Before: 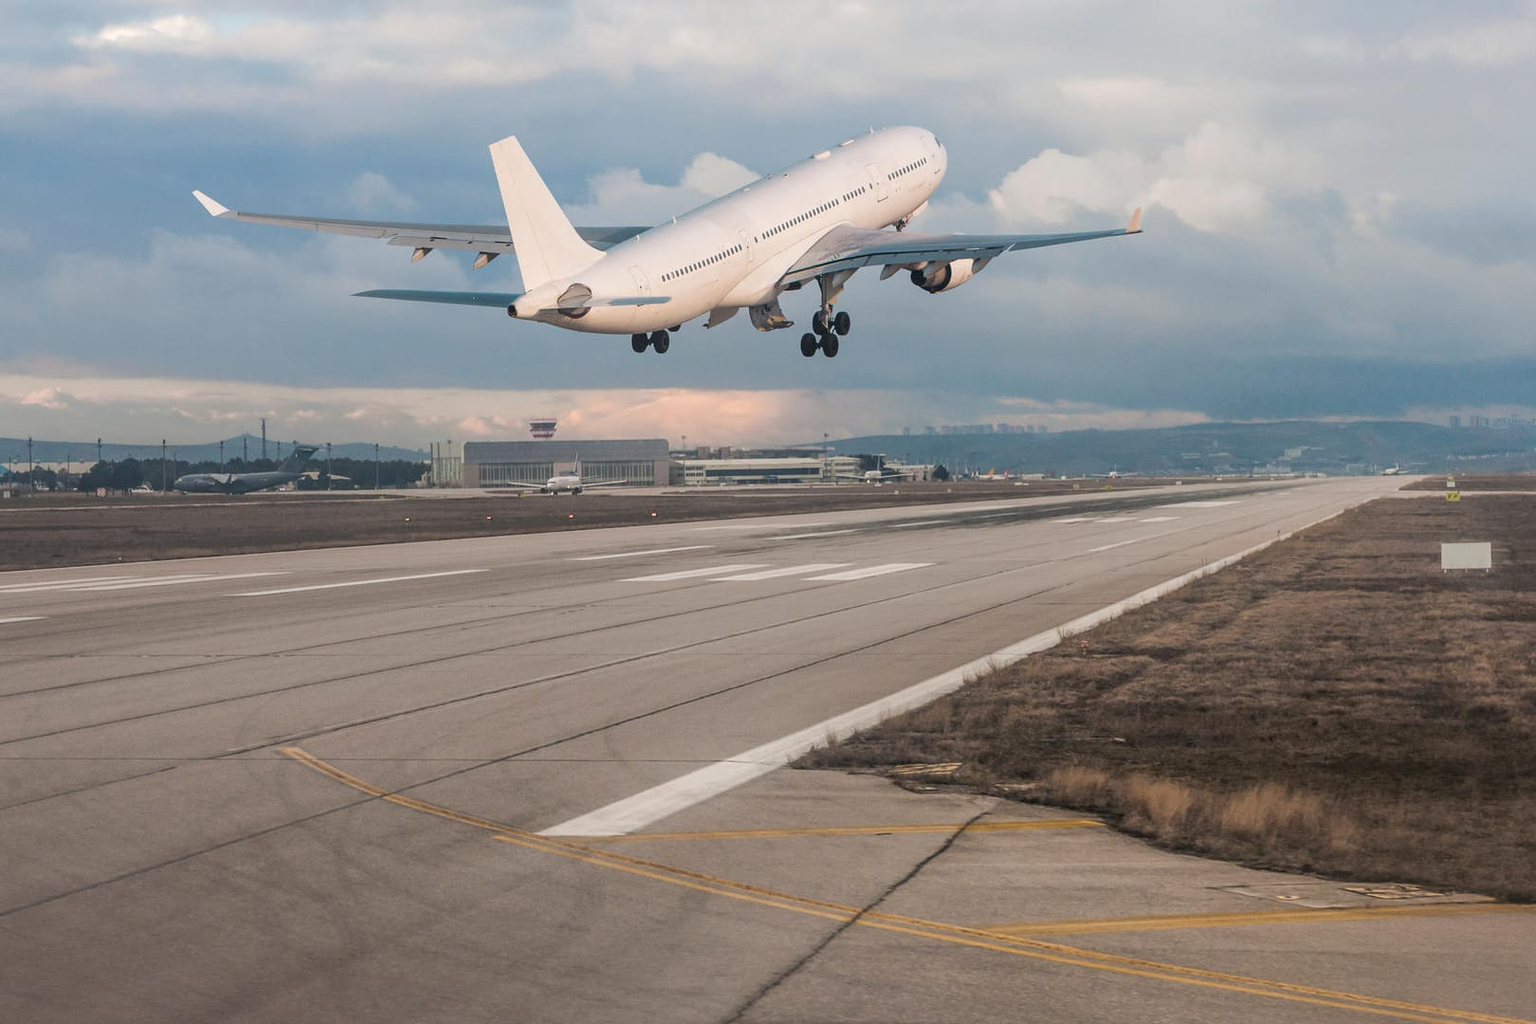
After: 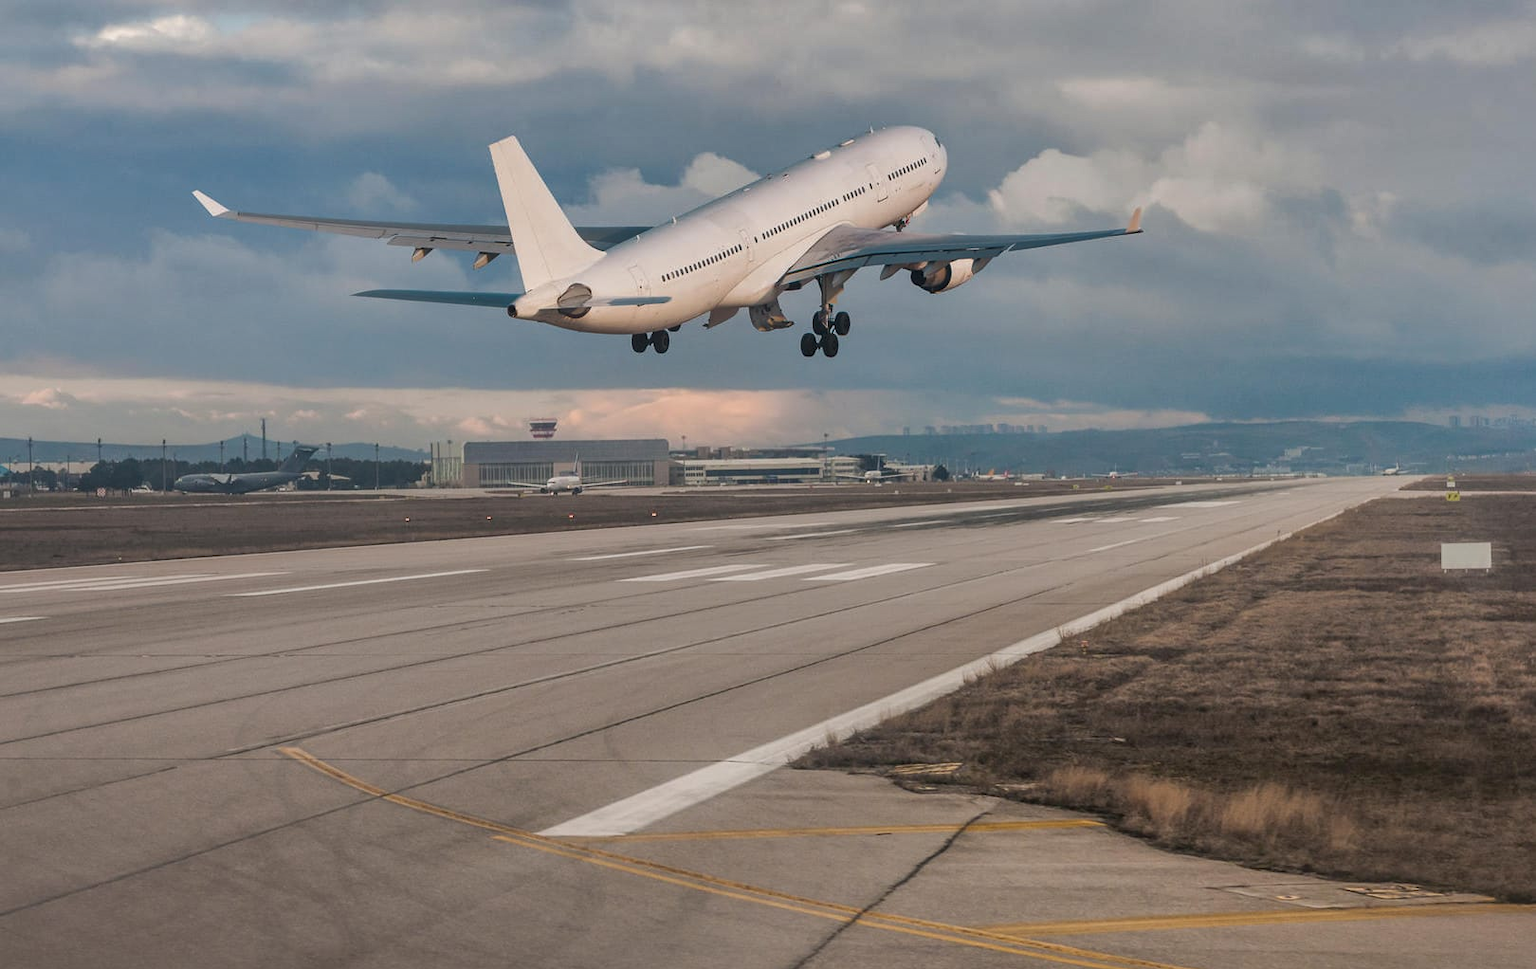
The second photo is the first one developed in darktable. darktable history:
shadows and highlights: white point adjustment -3.73, highlights -63.56, soften with gaussian
crop and rotate: top 0.001%, bottom 5.221%
